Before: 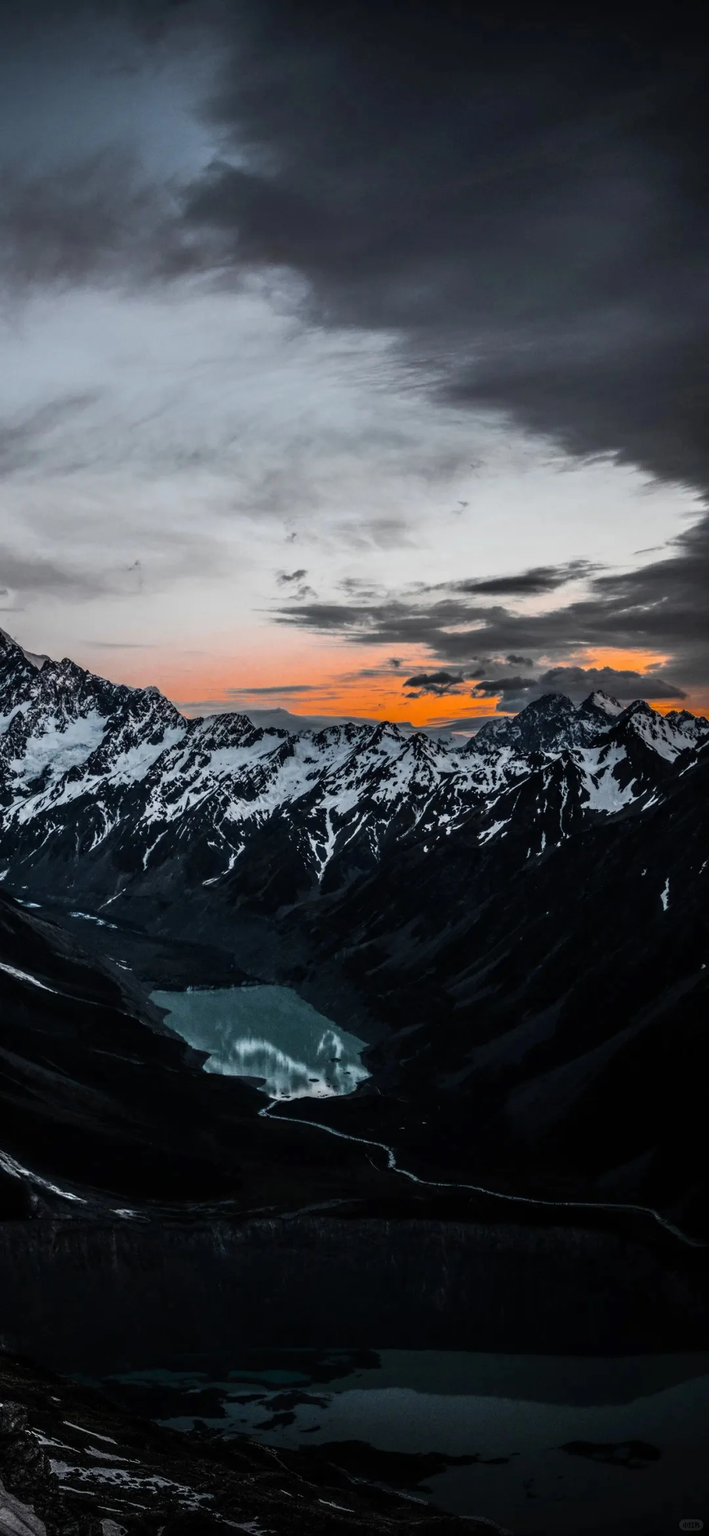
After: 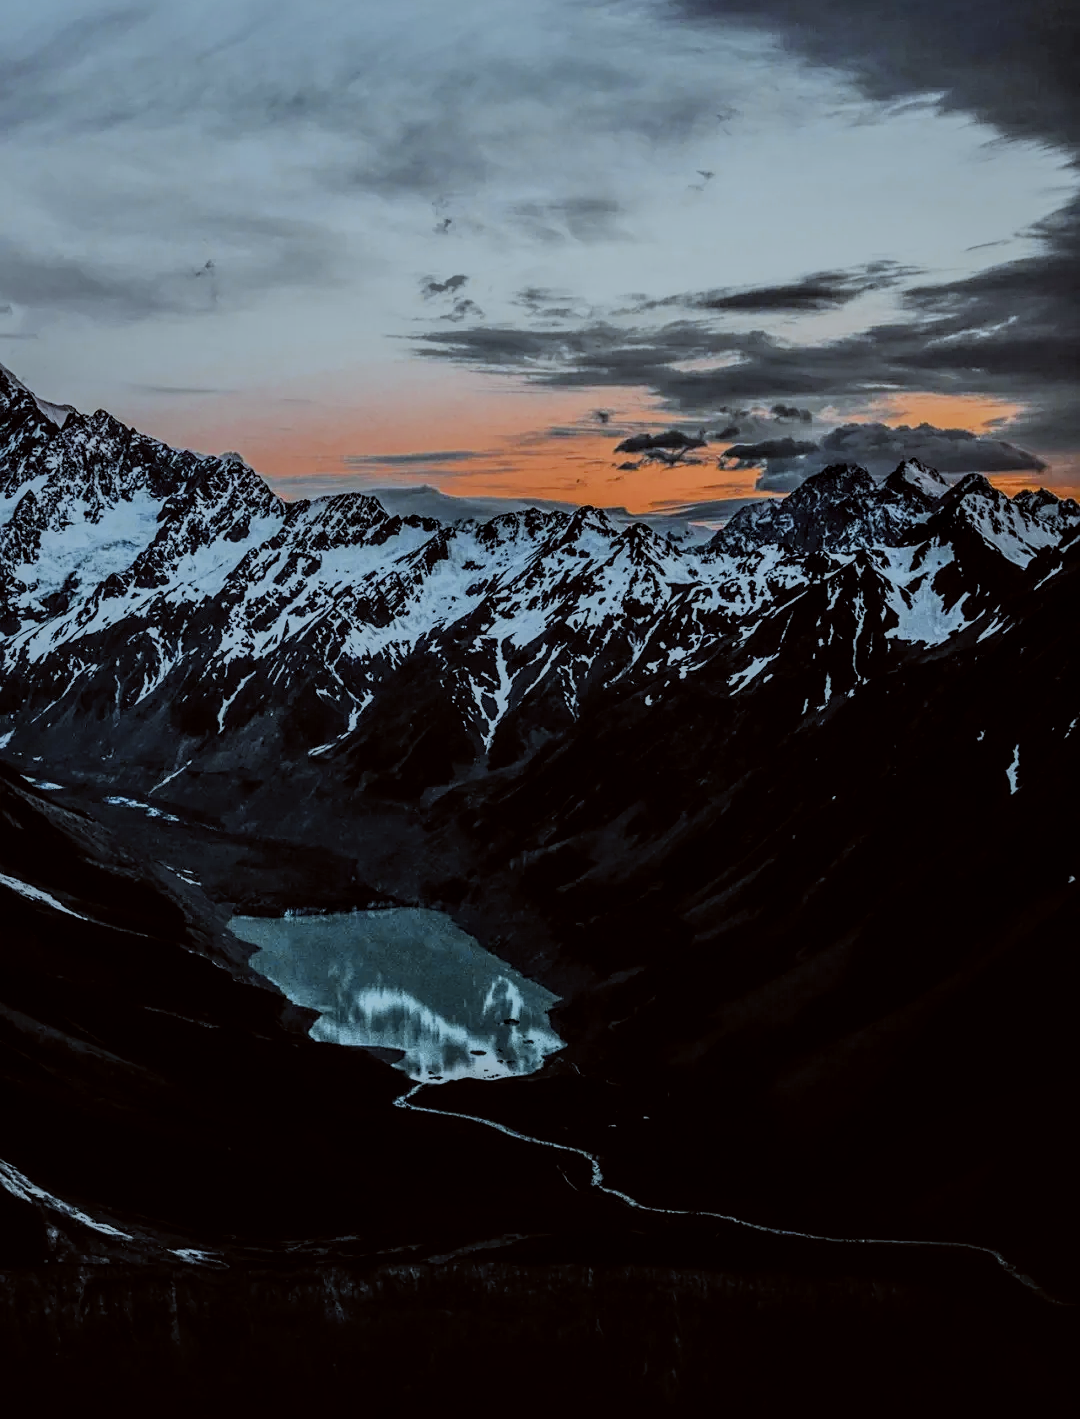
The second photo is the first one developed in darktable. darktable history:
filmic rgb: black relative exposure -7.65 EV, white relative exposure 4.56 EV, hardness 3.61, color science v5 (2021), iterations of high-quality reconstruction 0, contrast in shadows safe, contrast in highlights safe
local contrast: highlights 92%, shadows 87%, detail 160%, midtone range 0.2
shadows and highlights: shadows -18.45, highlights -73.34, highlights color adjustment 31.37%
sharpen: amount 0.491
crop and rotate: top 25.374%, bottom 13.954%
color calibration: illuminant Planckian (black body), x 0.368, y 0.361, temperature 4276.31 K
color zones: curves: ch0 [(0, 0.485) (0.178, 0.476) (0.261, 0.623) (0.411, 0.403) (0.708, 0.603) (0.934, 0.412)]; ch1 [(0.003, 0.485) (0.149, 0.496) (0.229, 0.584) (0.326, 0.551) (0.484, 0.262) (0.757, 0.643)]
color correction: highlights a* -2.89, highlights b* -1.93, shadows a* 2.47, shadows b* 2.72
